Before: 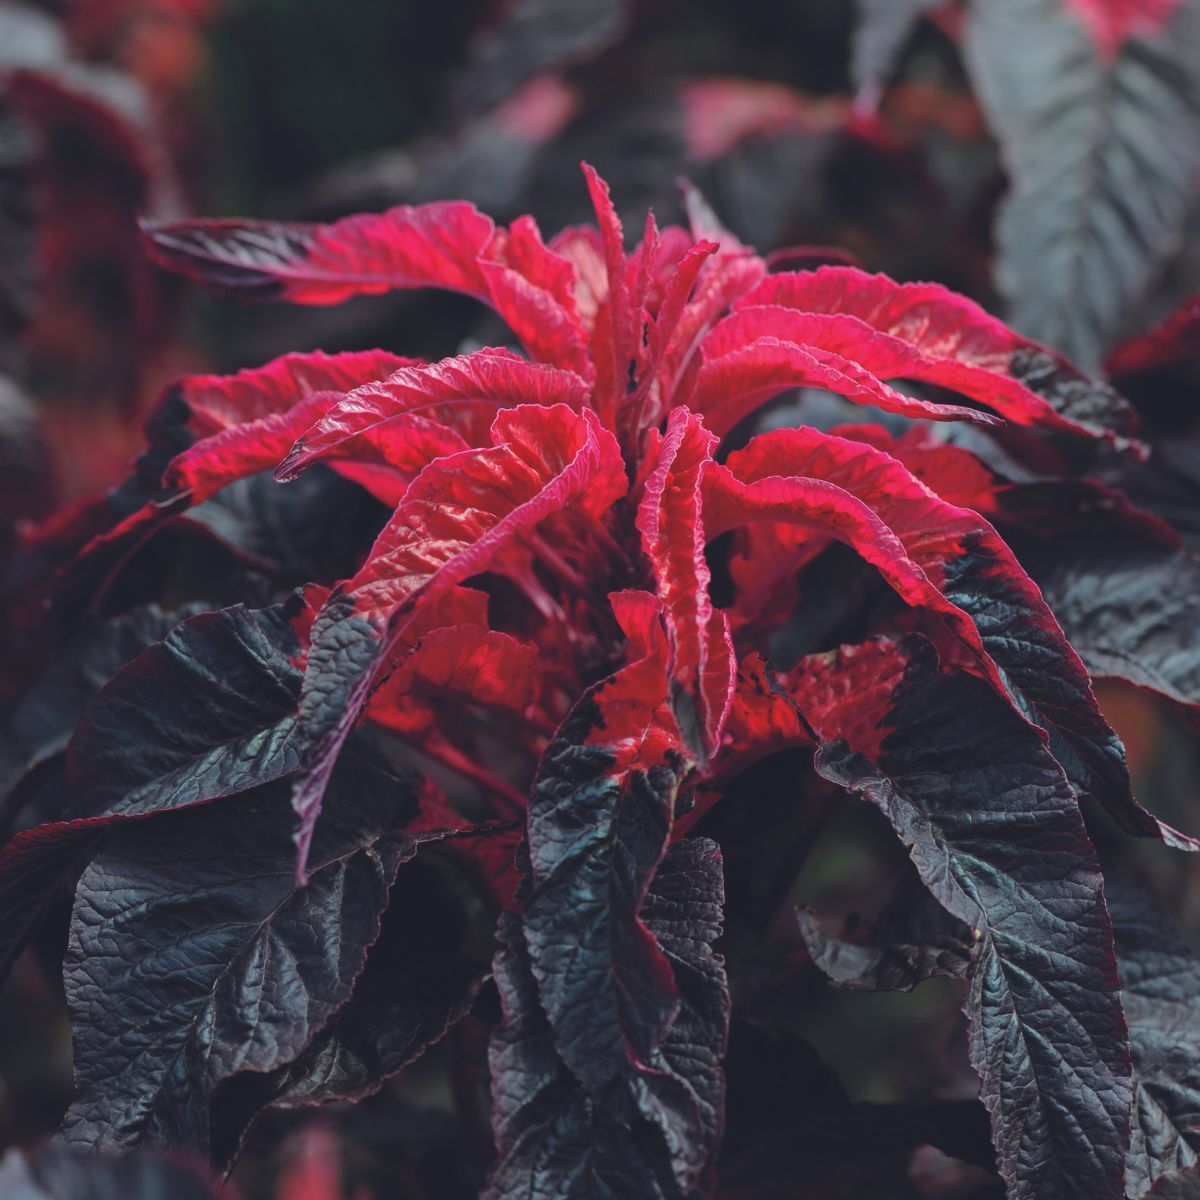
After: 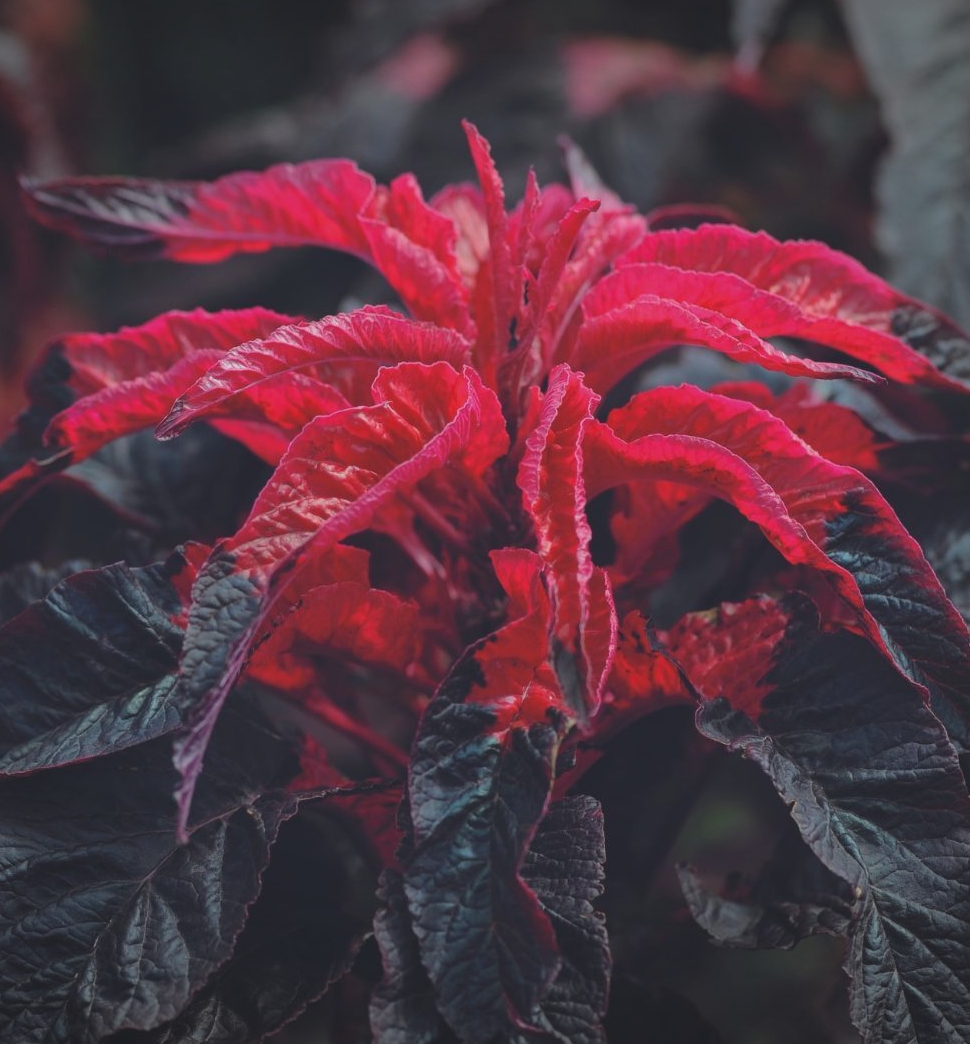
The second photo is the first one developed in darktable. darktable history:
crop: left 9.927%, top 3.578%, right 9.17%, bottom 9.419%
exposure: exposure -0.154 EV, compensate highlight preservation false
contrast brightness saturation: contrast -0.125
vignetting: fall-off start 84.75%, fall-off radius 80.69%, width/height ratio 1.225
